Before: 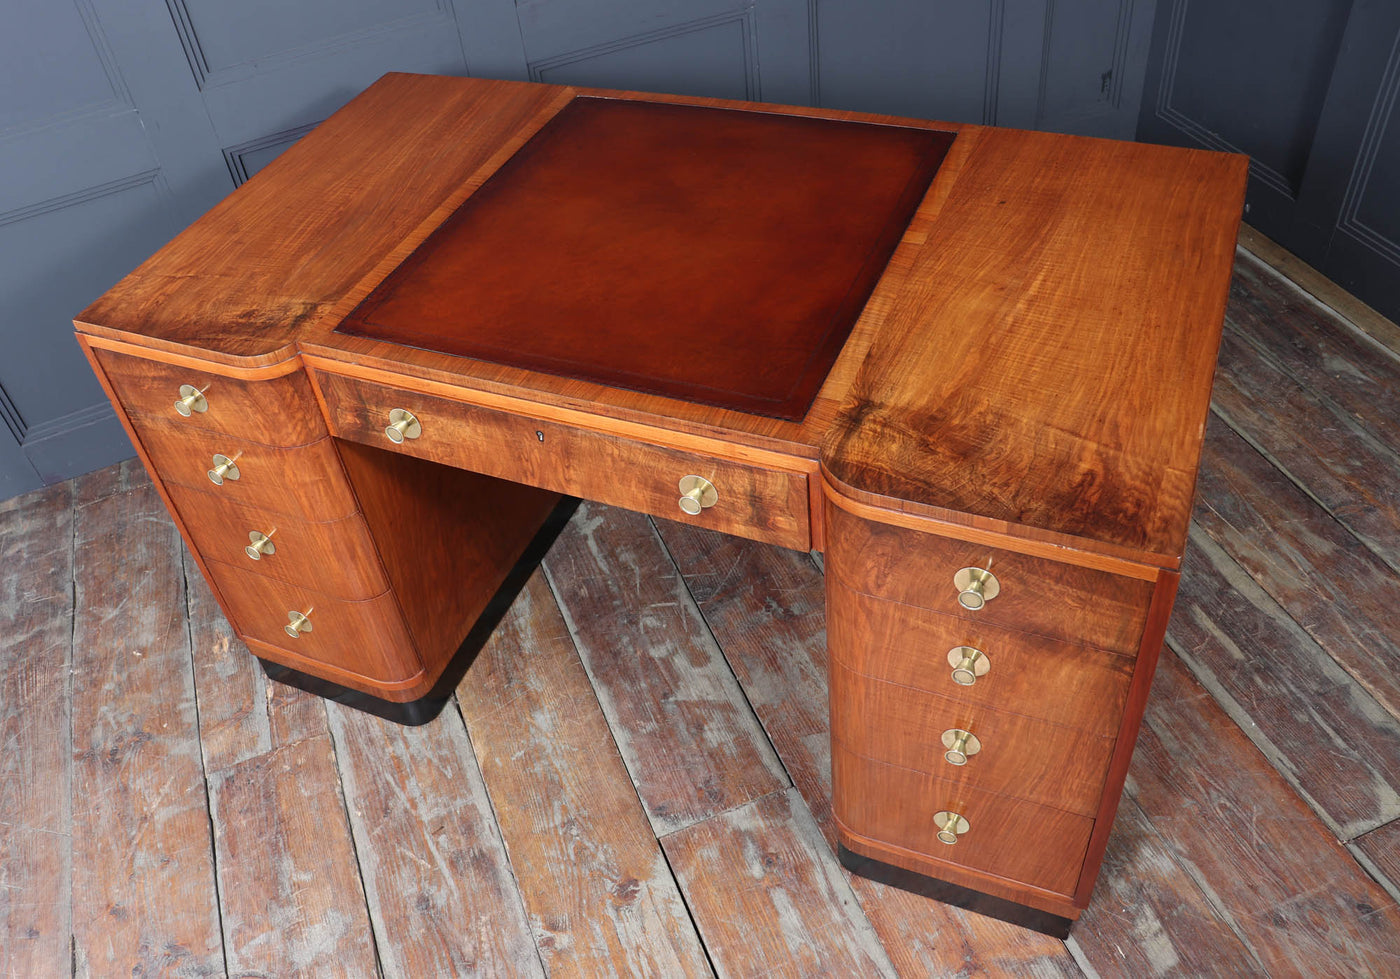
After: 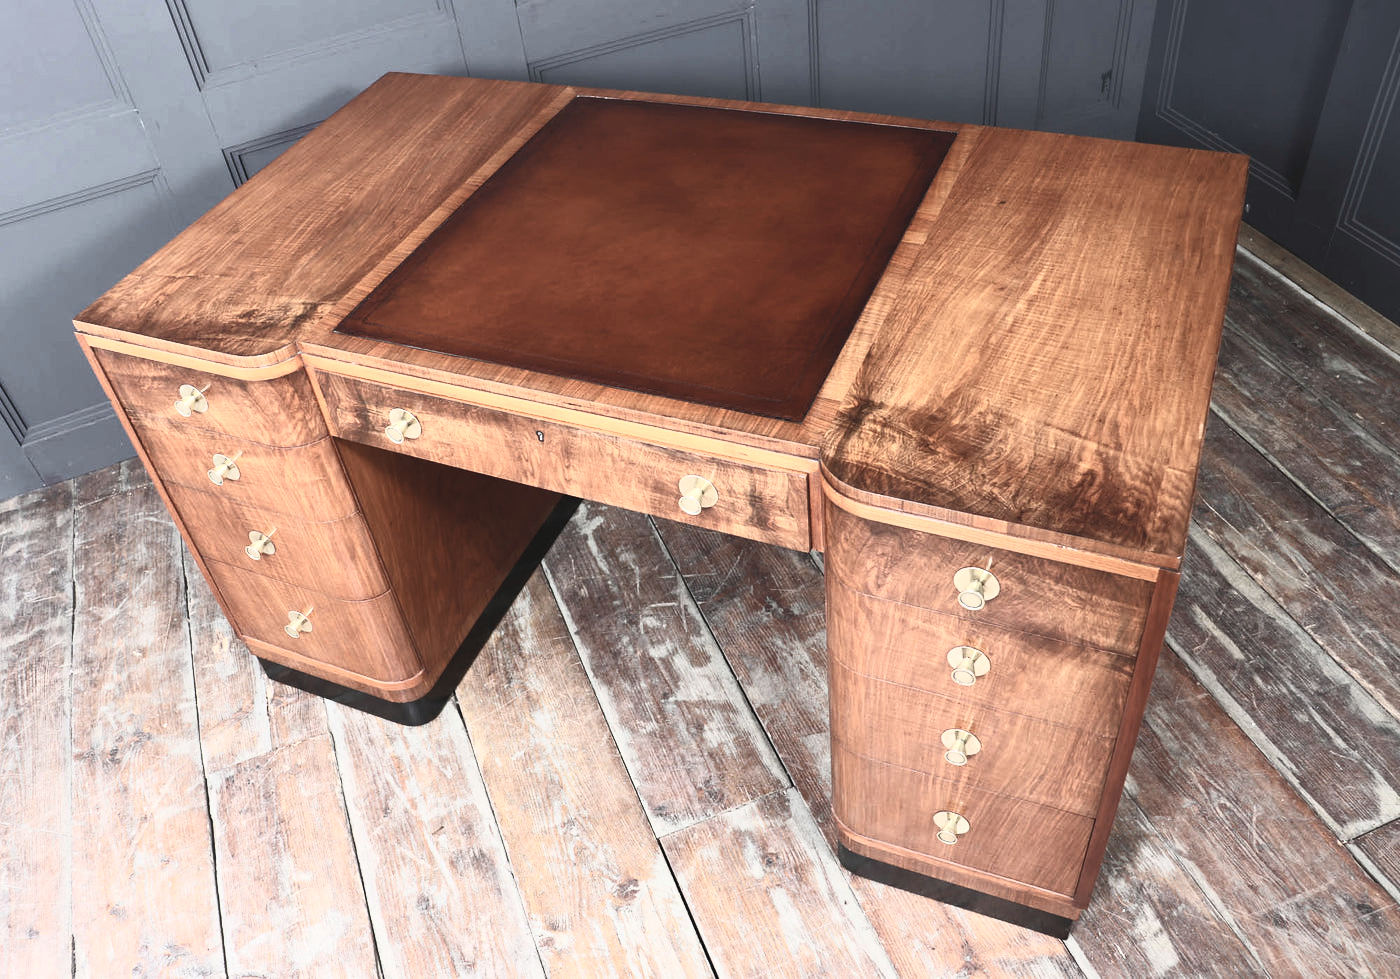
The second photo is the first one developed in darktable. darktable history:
contrast brightness saturation: contrast 0.58, brightness 0.57, saturation -0.345
